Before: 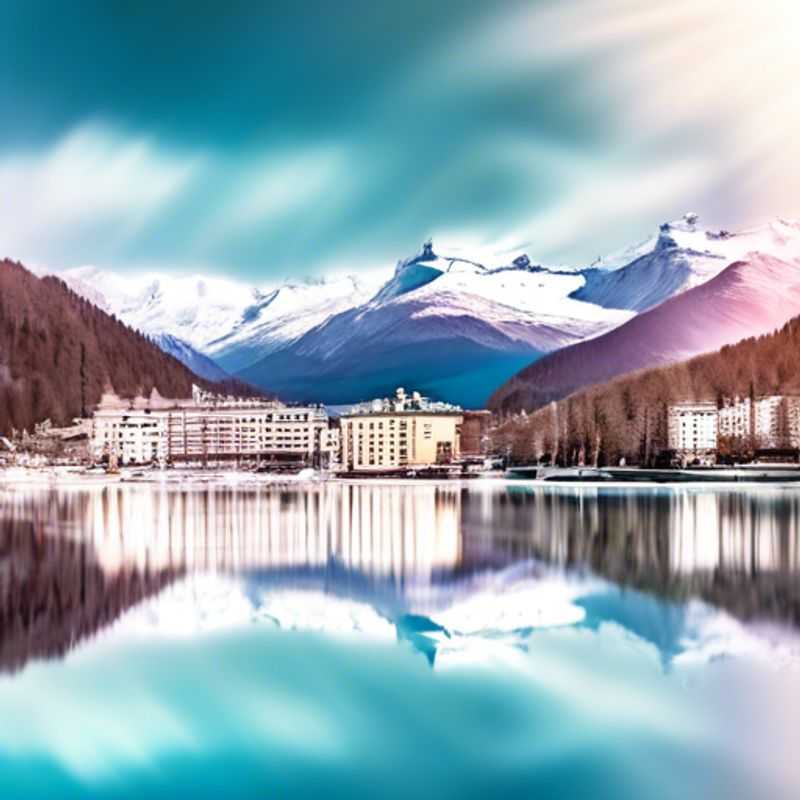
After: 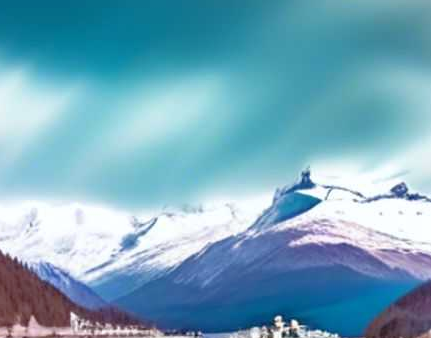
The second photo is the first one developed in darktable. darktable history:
rgb curve: curves: ch0 [(0, 0) (0.053, 0.068) (0.122, 0.128) (1, 1)]
white balance: red 0.986, blue 1.01
crop: left 15.306%, top 9.065%, right 30.789%, bottom 48.638%
